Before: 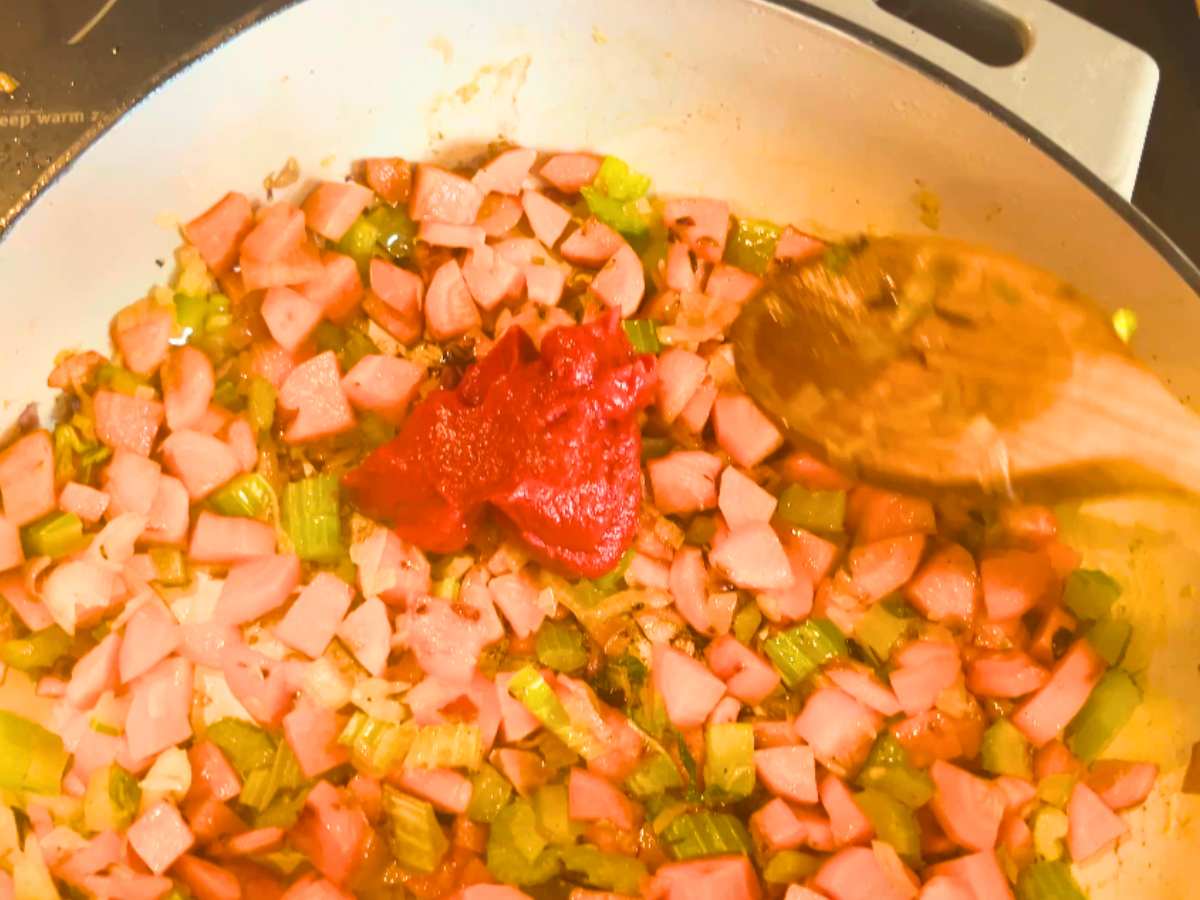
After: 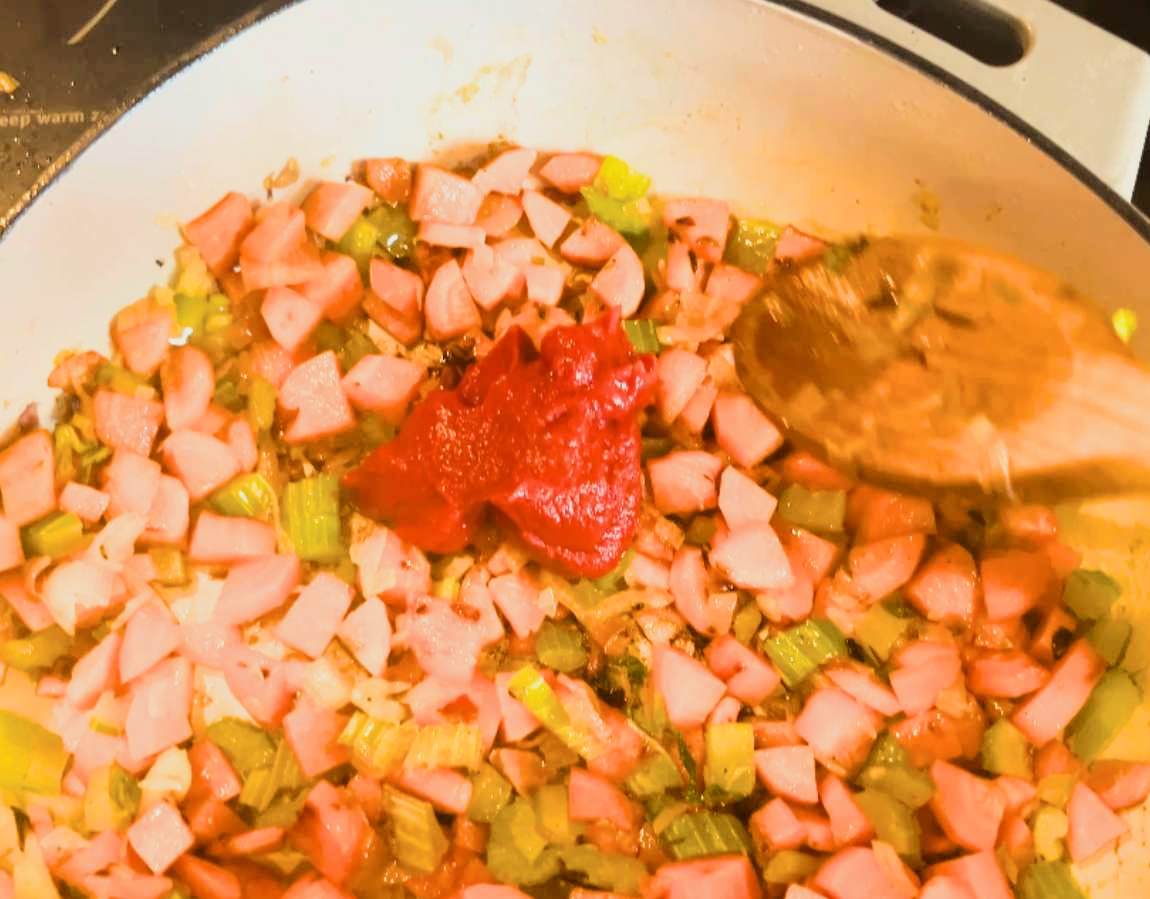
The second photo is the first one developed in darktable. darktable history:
crop: right 4.126%, bottom 0.031%
filmic rgb: black relative exposure -5 EV, white relative exposure 3.5 EV, hardness 3.19, contrast 1.4, highlights saturation mix -50%
